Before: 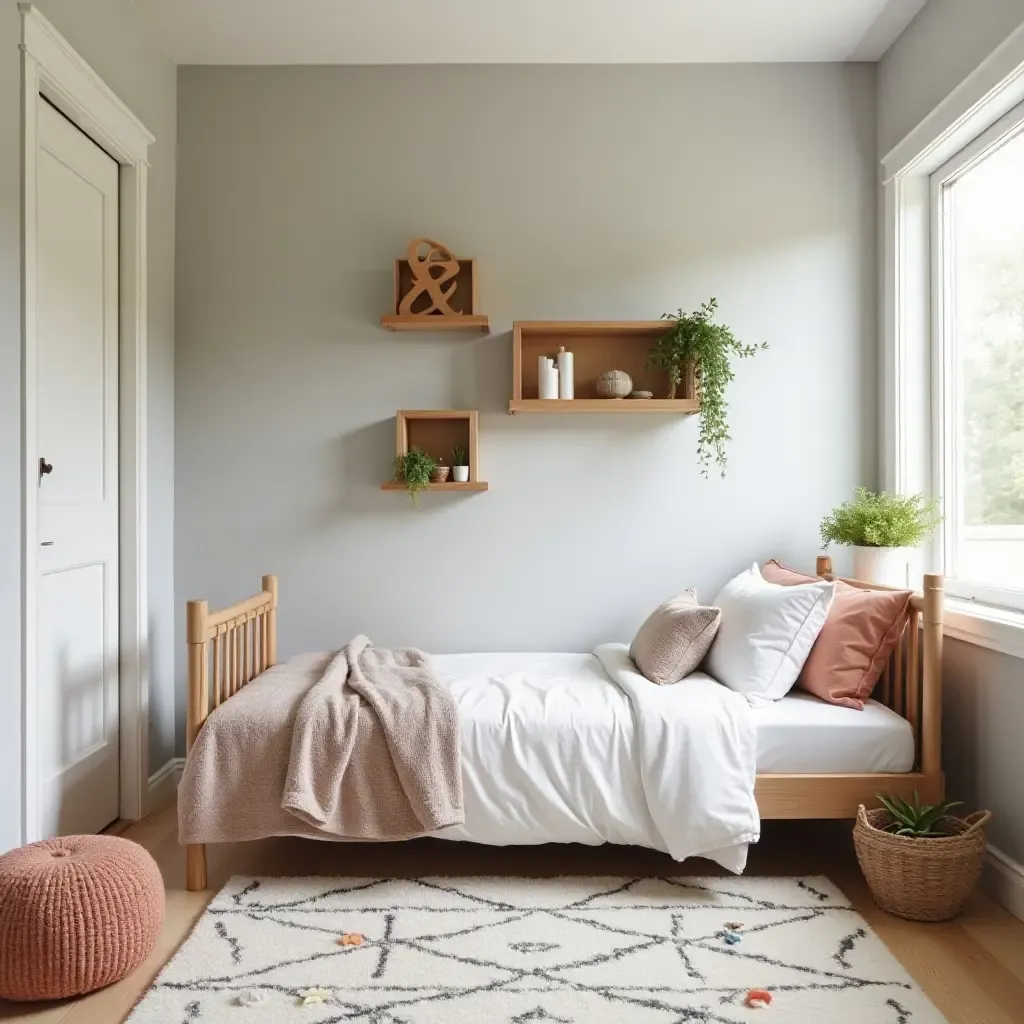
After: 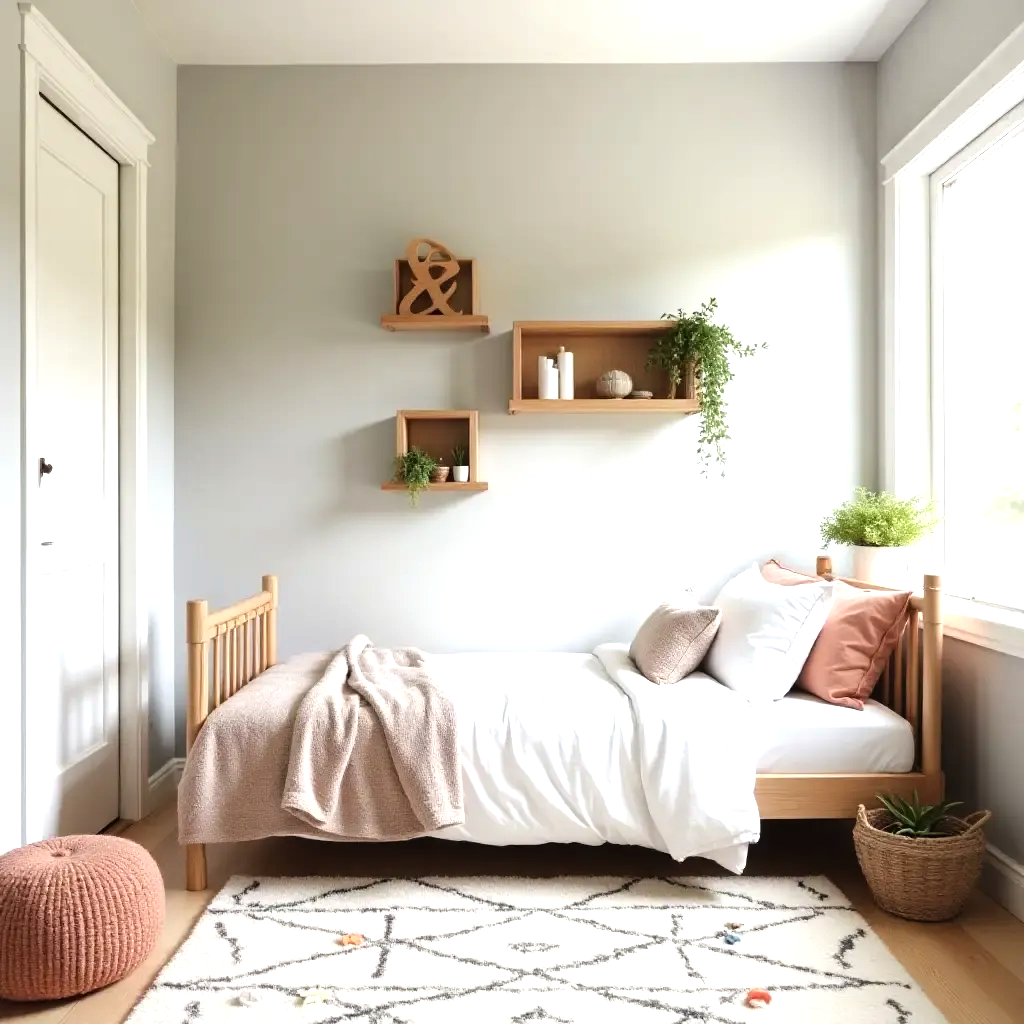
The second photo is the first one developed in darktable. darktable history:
tone equalizer: -8 EV -0.789 EV, -7 EV -0.729 EV, -6 EV -0.578 EV, -5 EV -0.385 EV, -3 EV 0.369 EV, -2 EV 0.6 EV, -1 EV 0.688 EV, +0 EV 0.734 EV, mask exposure compensation -0.506 EV
